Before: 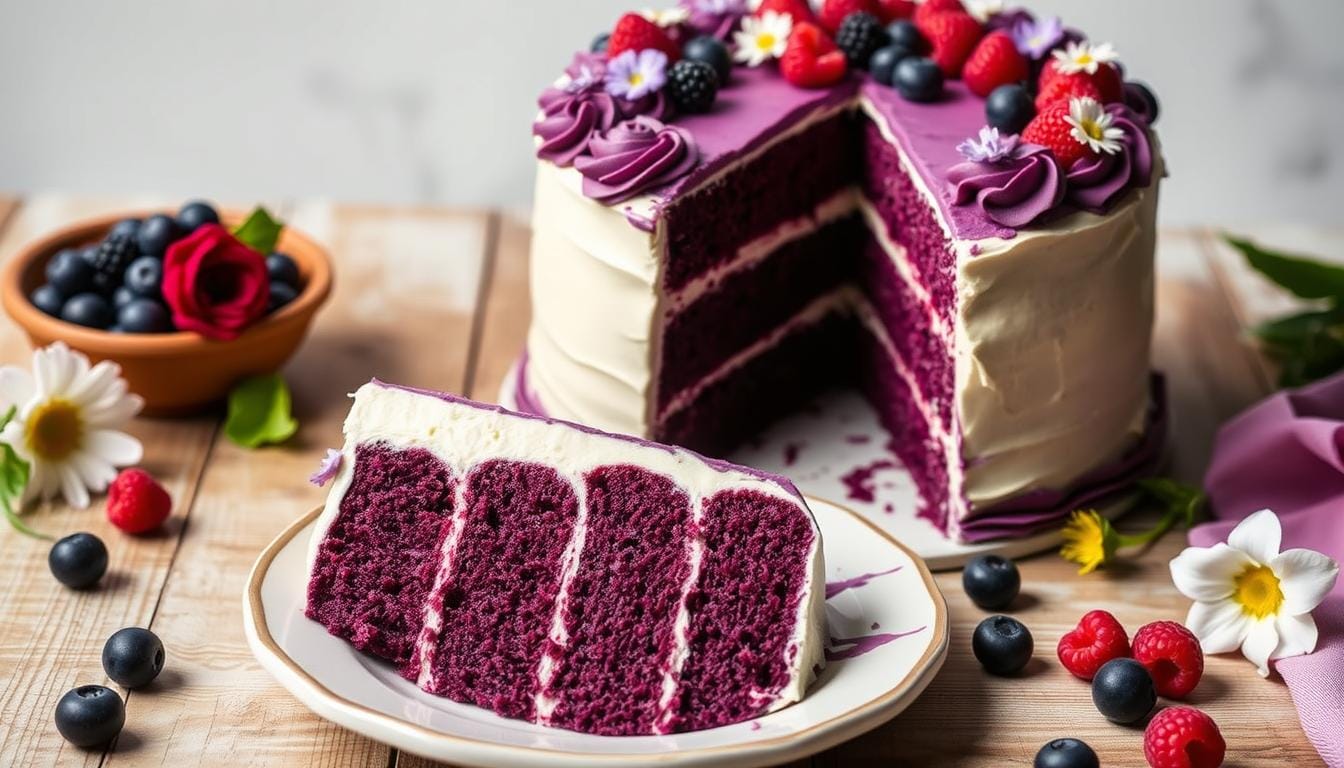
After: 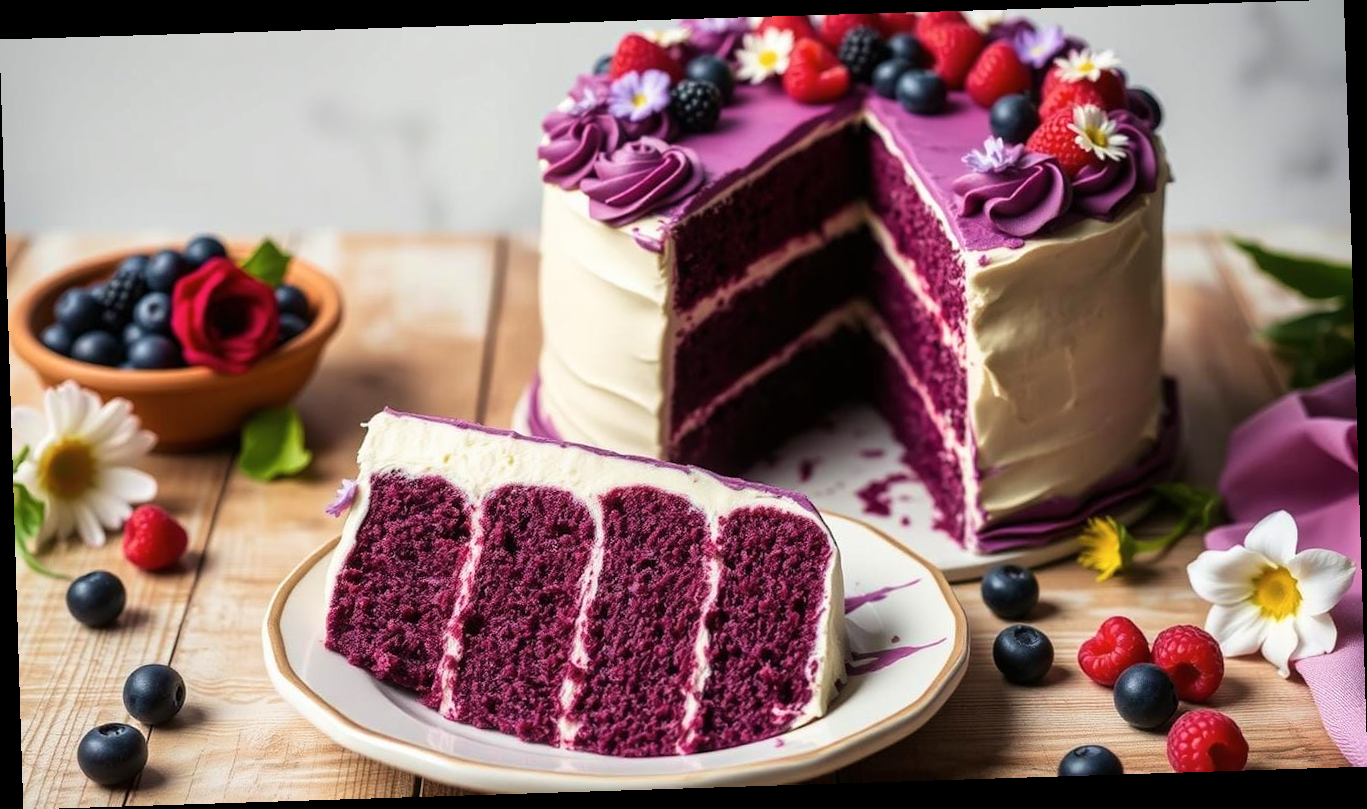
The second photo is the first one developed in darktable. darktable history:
velvia: on, module defaults
contrast brightness saturation: saturation -0.04
rotate and perspective: rotation -1.77°, lens shift (horizontal) 0.004, automatic cropping off
